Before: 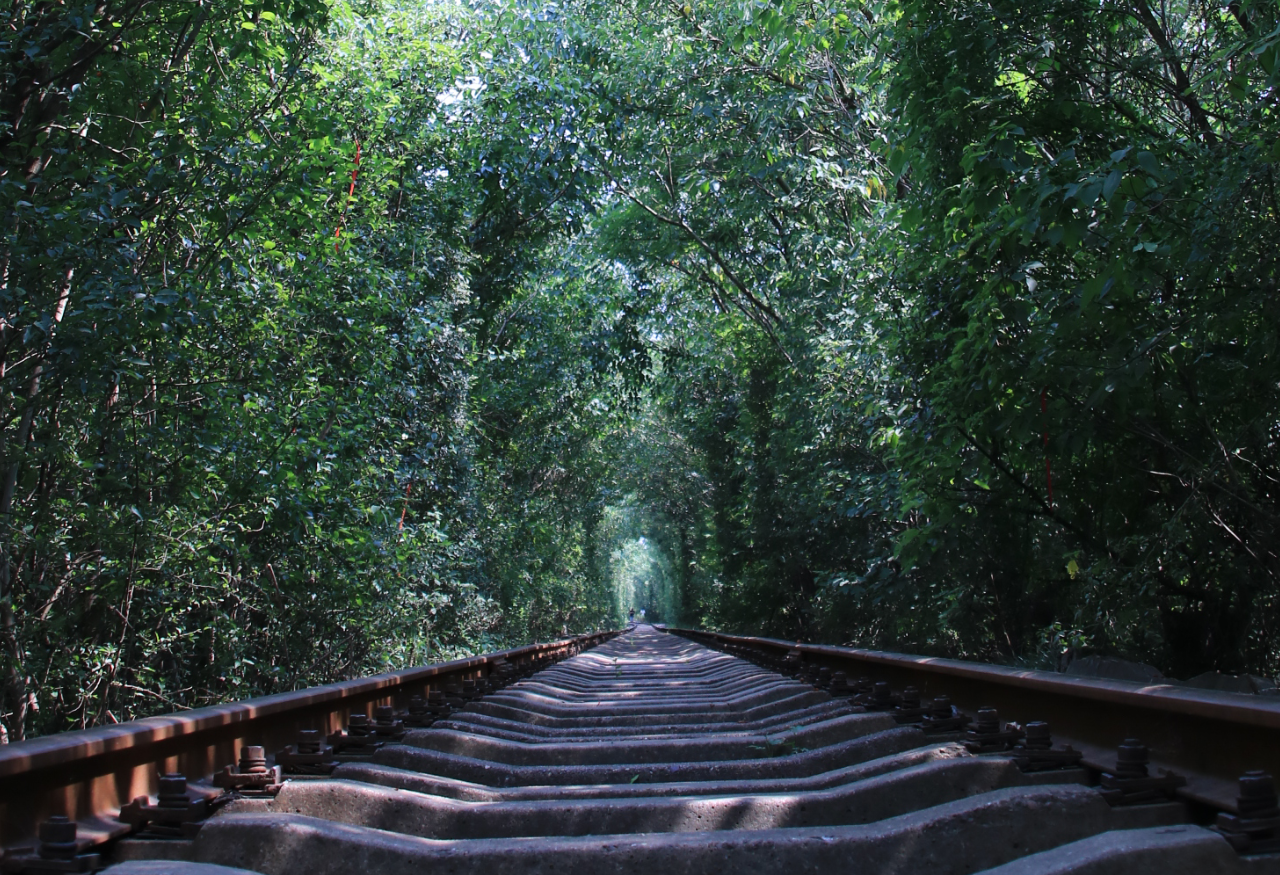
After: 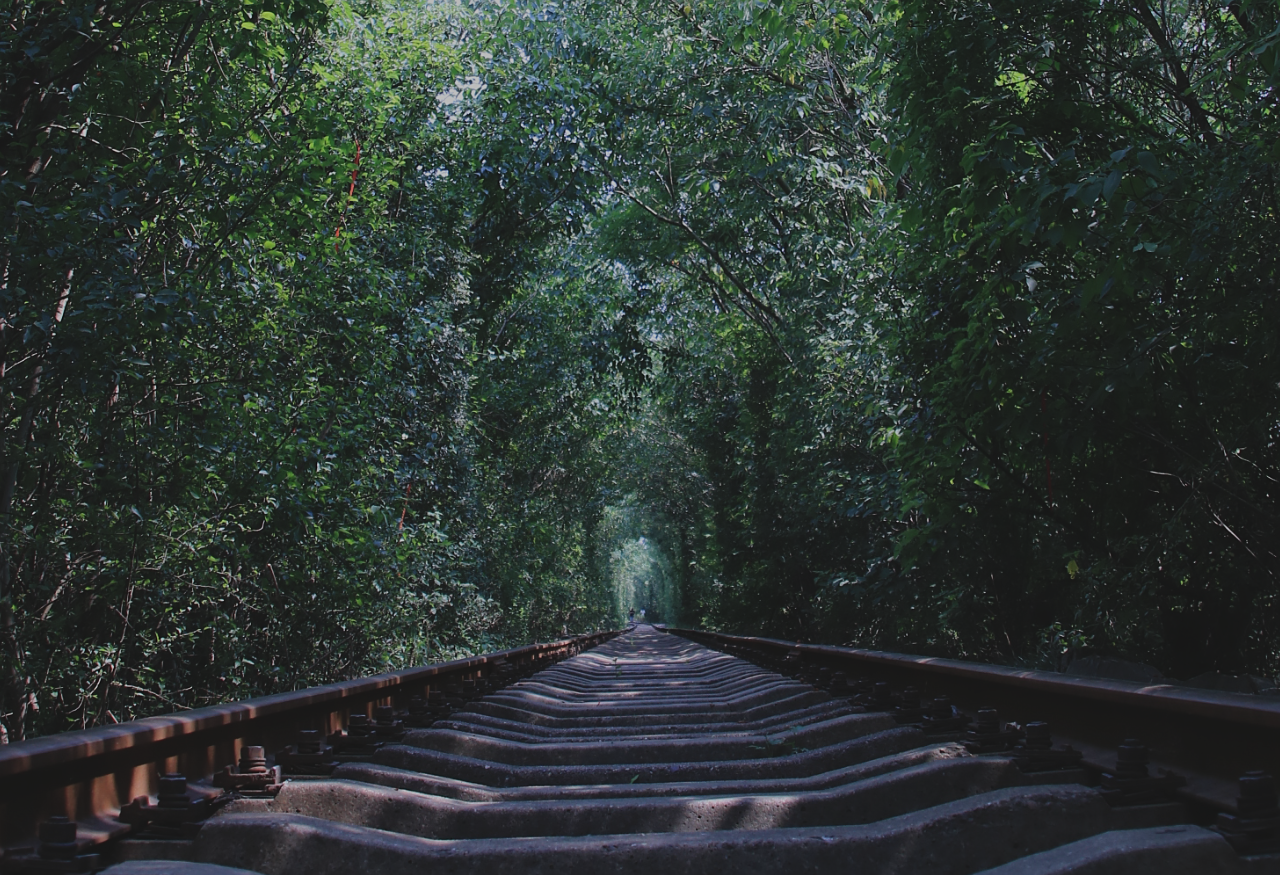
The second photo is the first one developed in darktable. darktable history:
exposure: black level correction -0.016, exposure -1.018 EV, compensate highlight preservation false
sharpen: radius 1.272, amount 0.305, threshold 0
